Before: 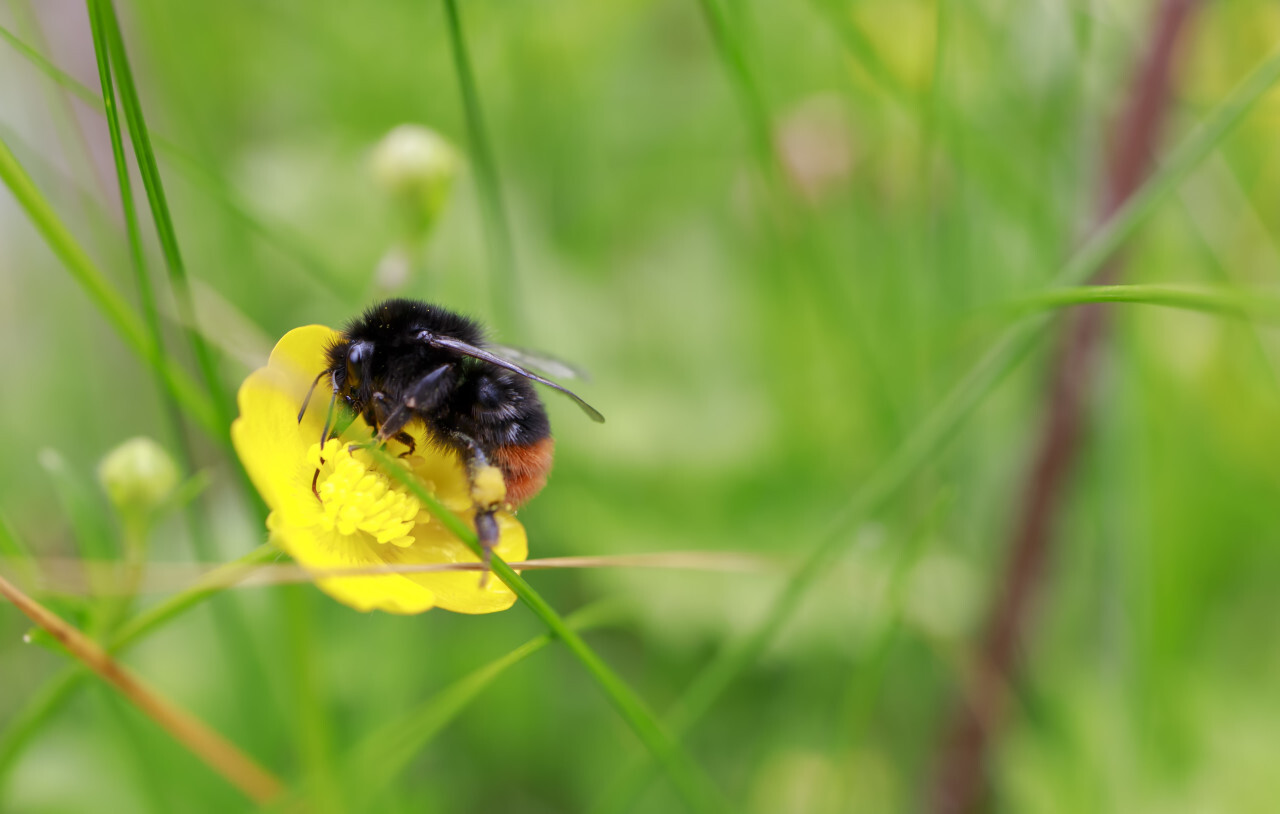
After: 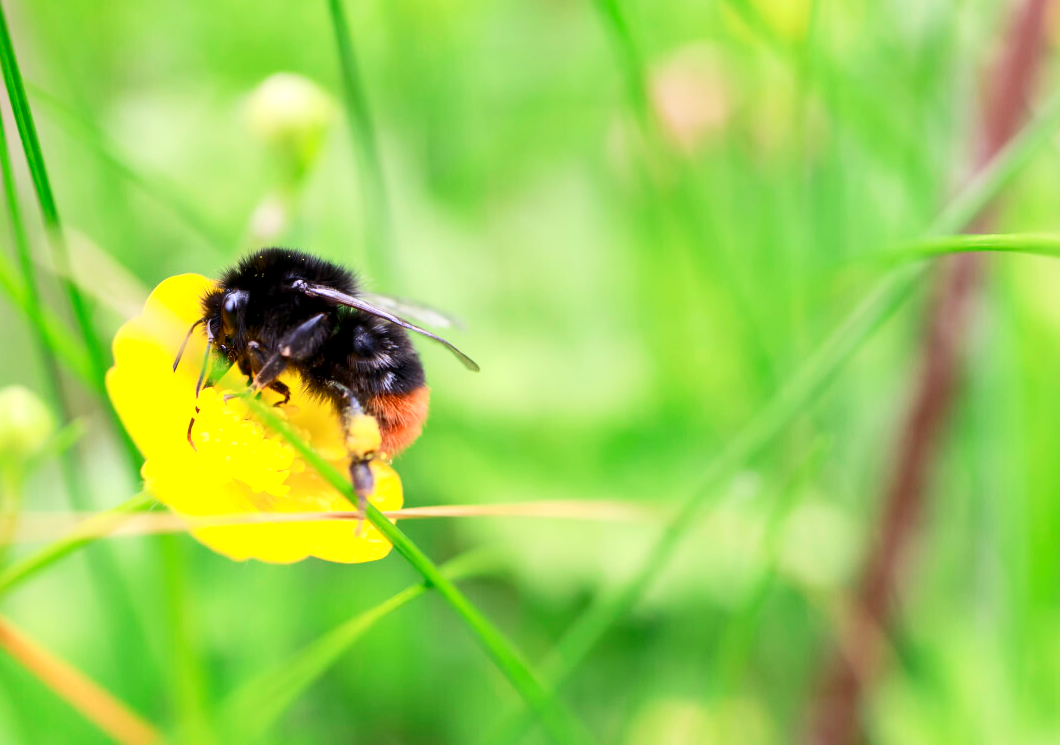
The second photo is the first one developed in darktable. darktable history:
crop: left 9.827%, top 6.339%, right 7.299%, bottom 2.105%
exposure: black level correction 0.001, exposure 0.499 EV, compensate highlight preservation false
contrast brightness saturation: contrast 0.237, brightness 0.092
